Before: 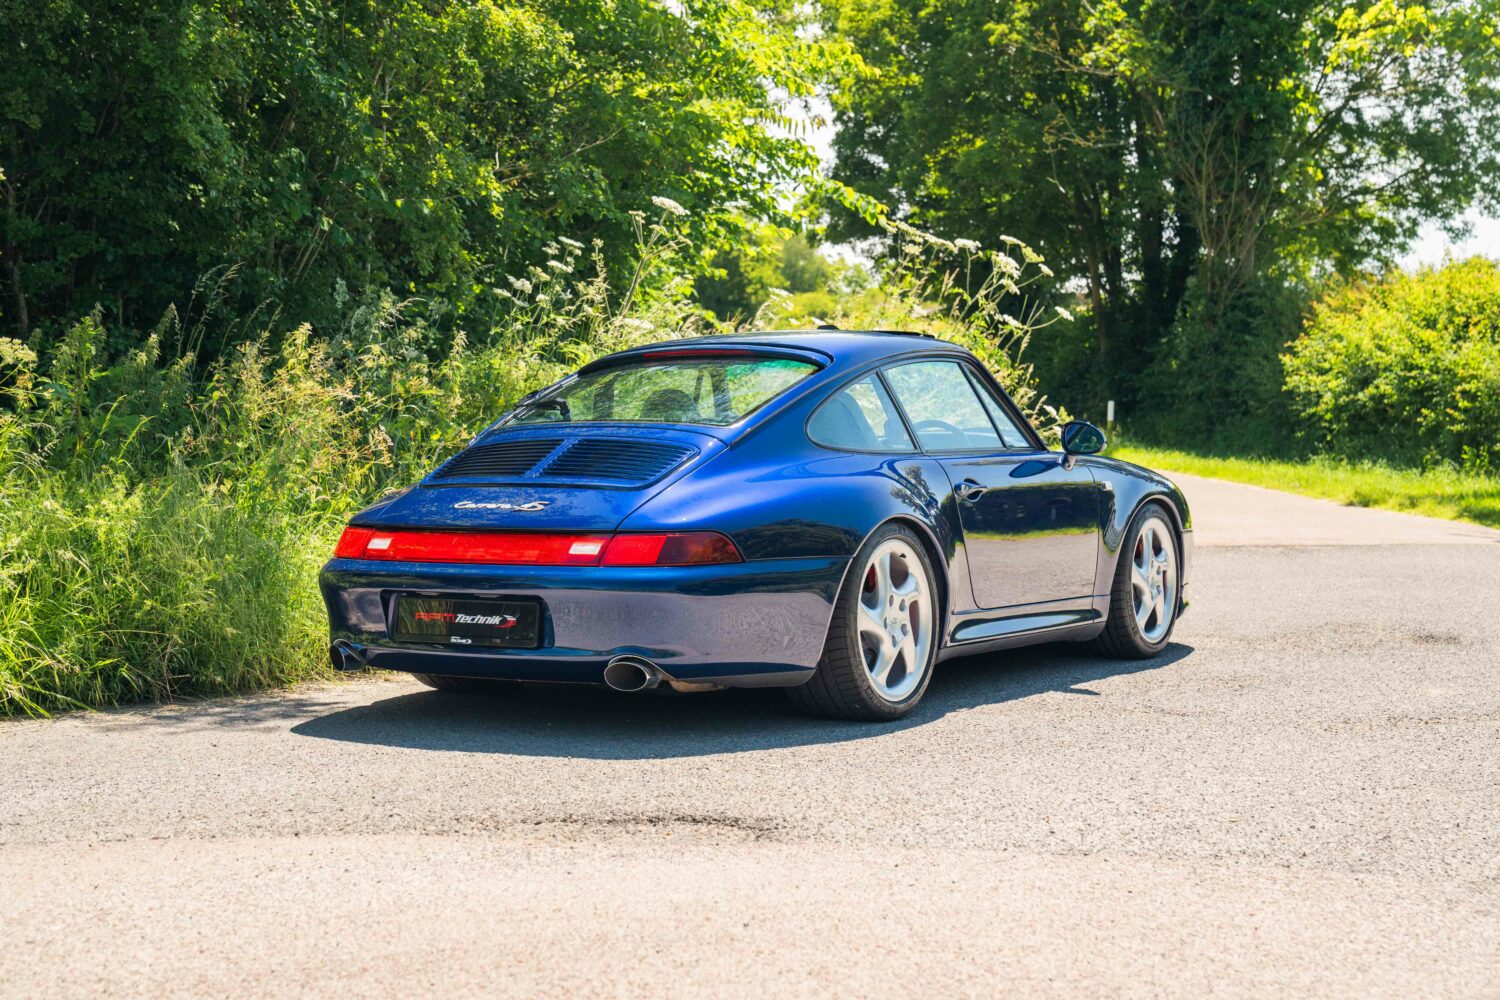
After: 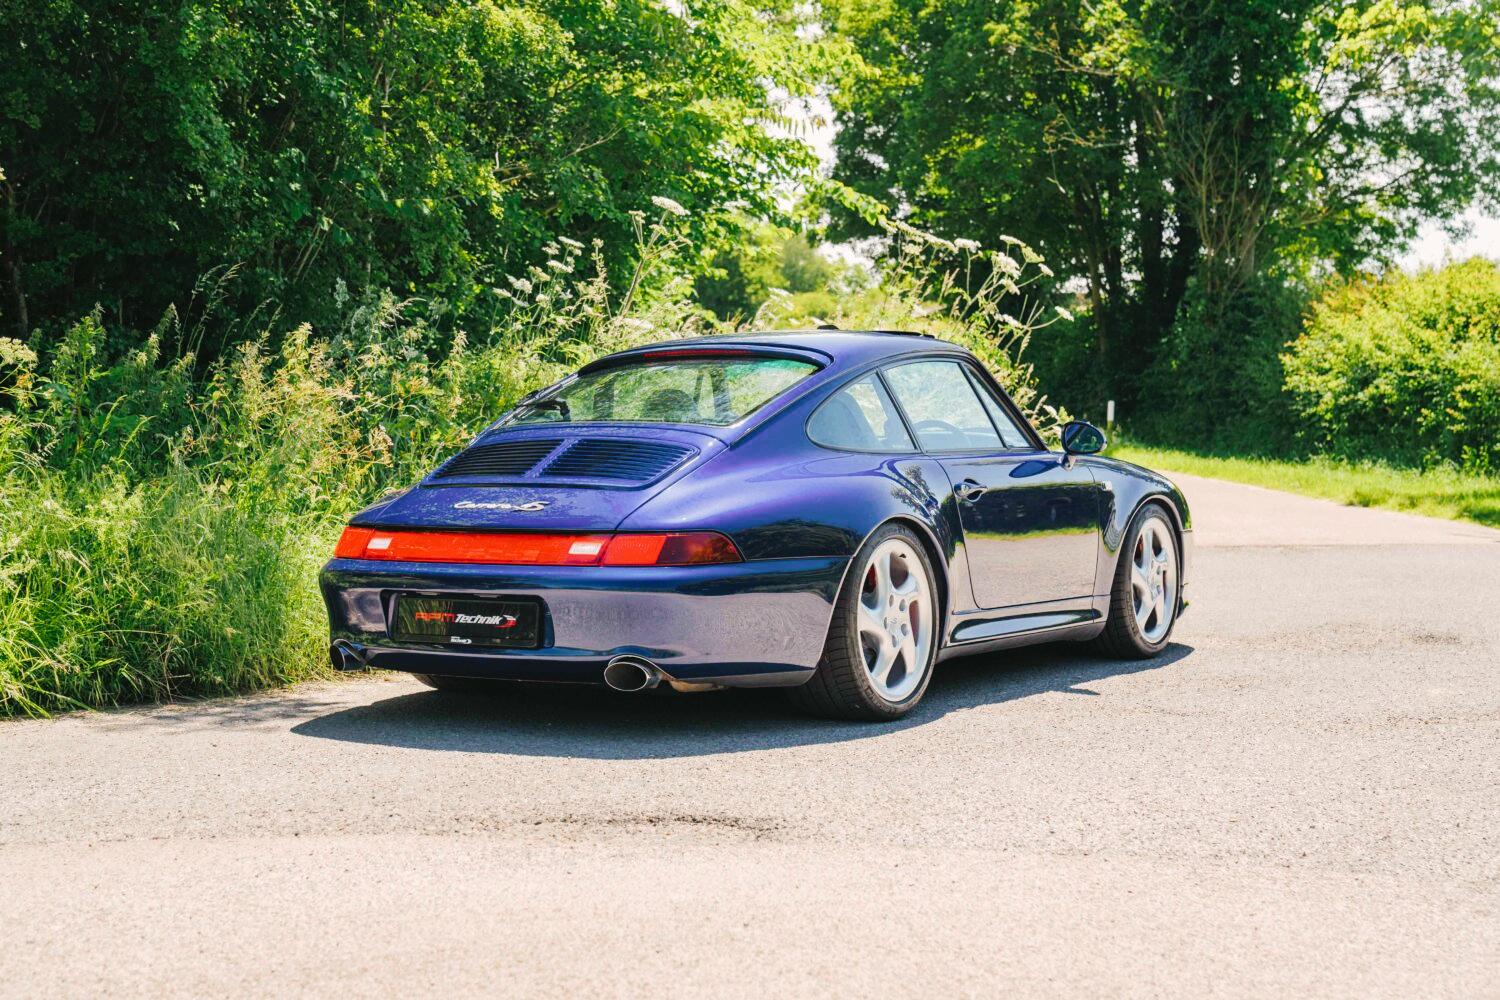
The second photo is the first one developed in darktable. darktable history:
tone curve: curves: ch0 [(0, 0) (0.003, 0.015) (0.011, 0.021) (0.025, 0.032) (0.044, 0.046) (0.069, 0.062) (0.1, 0.08) (0.136, 0.117) (0.177, 0.165) (0.224, 0.221) (0.277, 0.298) (0.335, 0.385) (0.399, 0.469) (0.468, 0.558) (0.543, 0.637) (0.623, 0.708) (0.709, 0.771) (0.801, 0.84) (0.898, 0.907) (1, 1)], preserve colors none
color look up table: target L [98.06, 94.37, 89.65, 87.67, 86.38, 70.39, 72.34, 69.08, 58, 58.98, 52.21, 38.96, 37.51, 28.18, 200.44, 84.54, 69.22, 69.79, 60.09, 60.15, 58.1, 52.29, 48.76, 47.12, 41.35, 30.36, 26.17, 85.99, 81.82, 77.67, 72.19, 60.88, 68.87, 55.16, 42.77, 40.75, 41.65, 32.24, 40.51, 18.89, 15.64, 1.537, 89.52, 89.63, 73.43, 71.25, 67.4, 59.33, 26.96], target a [-0.025, -13, -29, -40.16, -57.84, -30.61, 0.443, -56.46, -58.23, -9.037, -24, -34.06, -24.94, -22.87, 0, -2.129, 39.58, 43.65, 7.33, 60.86, 66.91, 70.95, 26.29, 21.27, 61.1, 7.749, 37.87, 15.42, 26.41, 38.74, 39.43, 71.49, 56.81, 17.32, 11.83, 61.56, 55.75, 34.58, 35.45, 28.12, 30.17, 0.219, -50.26, -15.28, -19.22, -43.66, -1.422, -13.55, -5.776], target b [7.439, 46.18, 25.31, 55.75, 20.89, 59.73, 37.59, 28.29, 48.14, 14.88, 38.96, 34.1, 3.723, 25.17, 0, 76.89, 47.42, 22.9, 57.93, 10.43, 22.55, 44.85, 47.6, 32.33, 49.2, 5.028, 33.55, 0.655, -20.52, -10.63, -33.96, -25.75, -38.88, 0.173, -52.52, -6.195, -48.22, -1.162, -66.66, -20.47, -45.94, -2.261, -13.17, -4.126, -31.73, -3.971, -9.442, -34.95, -19.71], num patches 49
